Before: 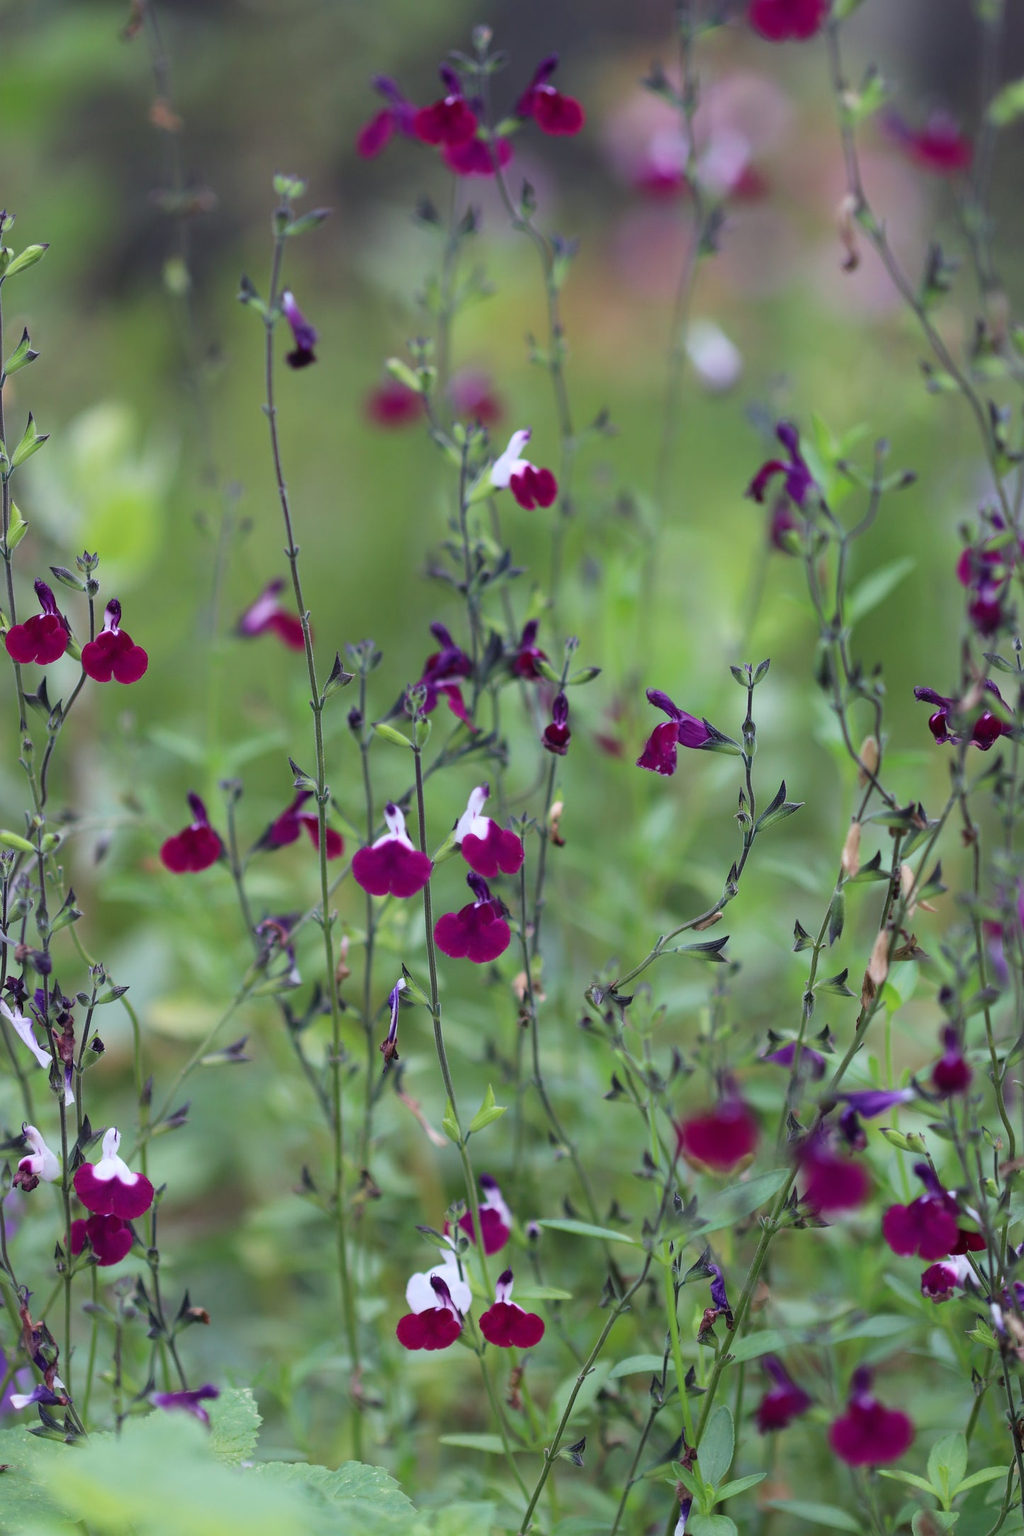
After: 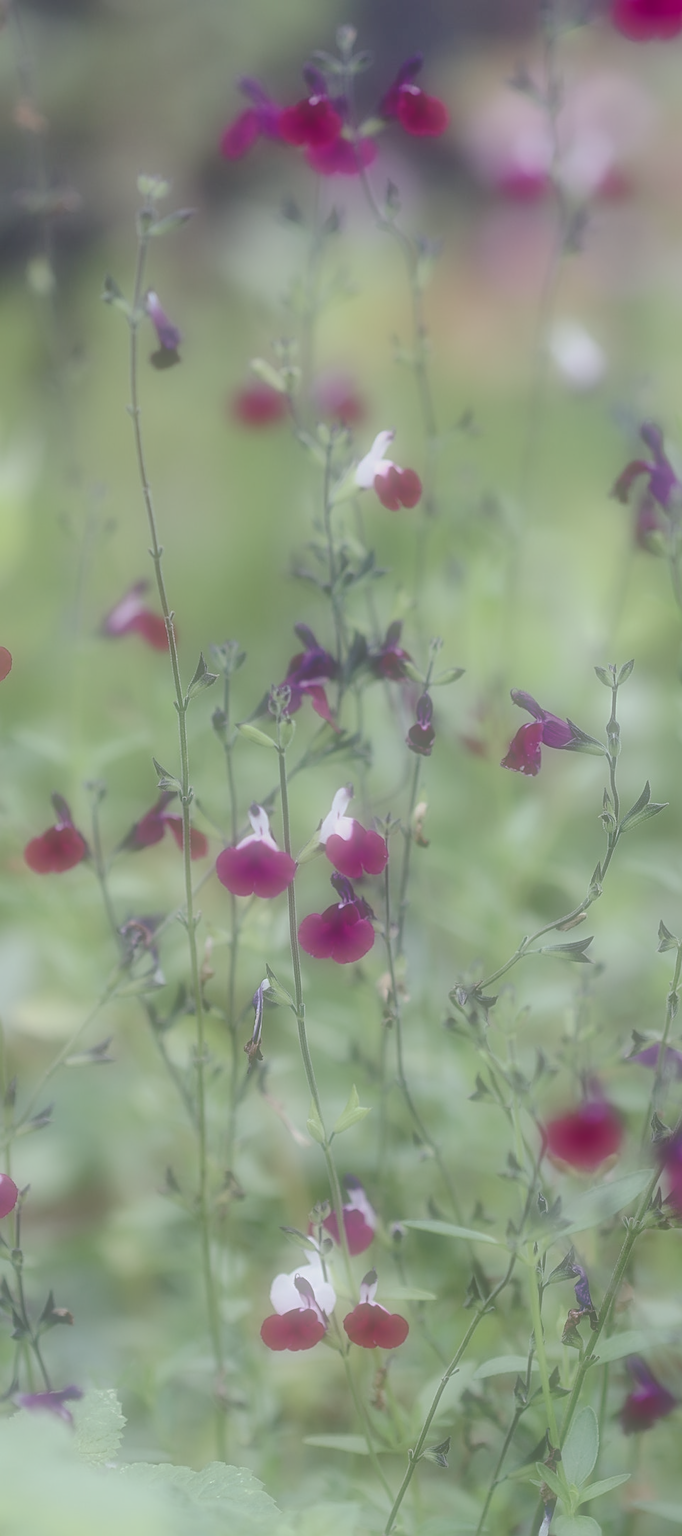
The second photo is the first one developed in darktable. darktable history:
soften: on, module defaults
tone curve: curves: ch0 [(0, 0) (0.003, 0.021) (0.011, 0.021) (0.025, 0.021) (0.044, 0.033) (0.069, 0.053) (0.1, 0.08) (0.136, 0.114) (0.177, 0.171) (0.224, 0.246) (0.277, 0.332) (0.335, 0.424) (0.399, 0.496) (0.468, 0.561) (0.543, 0.627) (0.623, 0.685) (0.709, 0.741) (0.801, 0.813) (0.898, 0.902) (1, 1)], preserve colors none
local contrast: mode bilateral grid, contrast 20, coarseness 50, detail 120%, midtone range 0.2
shadows and highlights: shadows 20.91, highlights -35.45, soften with gaussian
exposure: compensate exposure bias true, compensate highlight preservation false
sharpen: on, module defaults
crop and rotate: left 13.342%, right 19.991%
color balance: input saturation 80.07%
